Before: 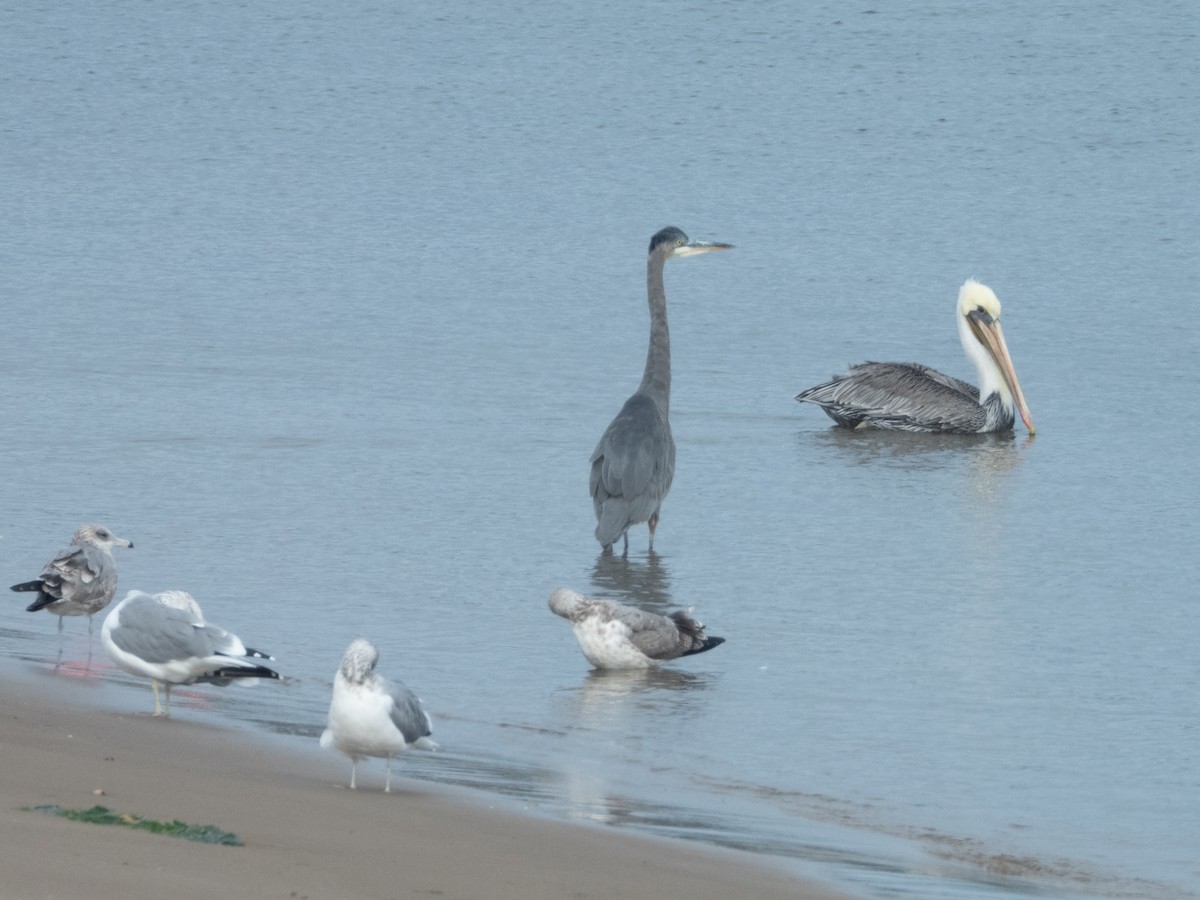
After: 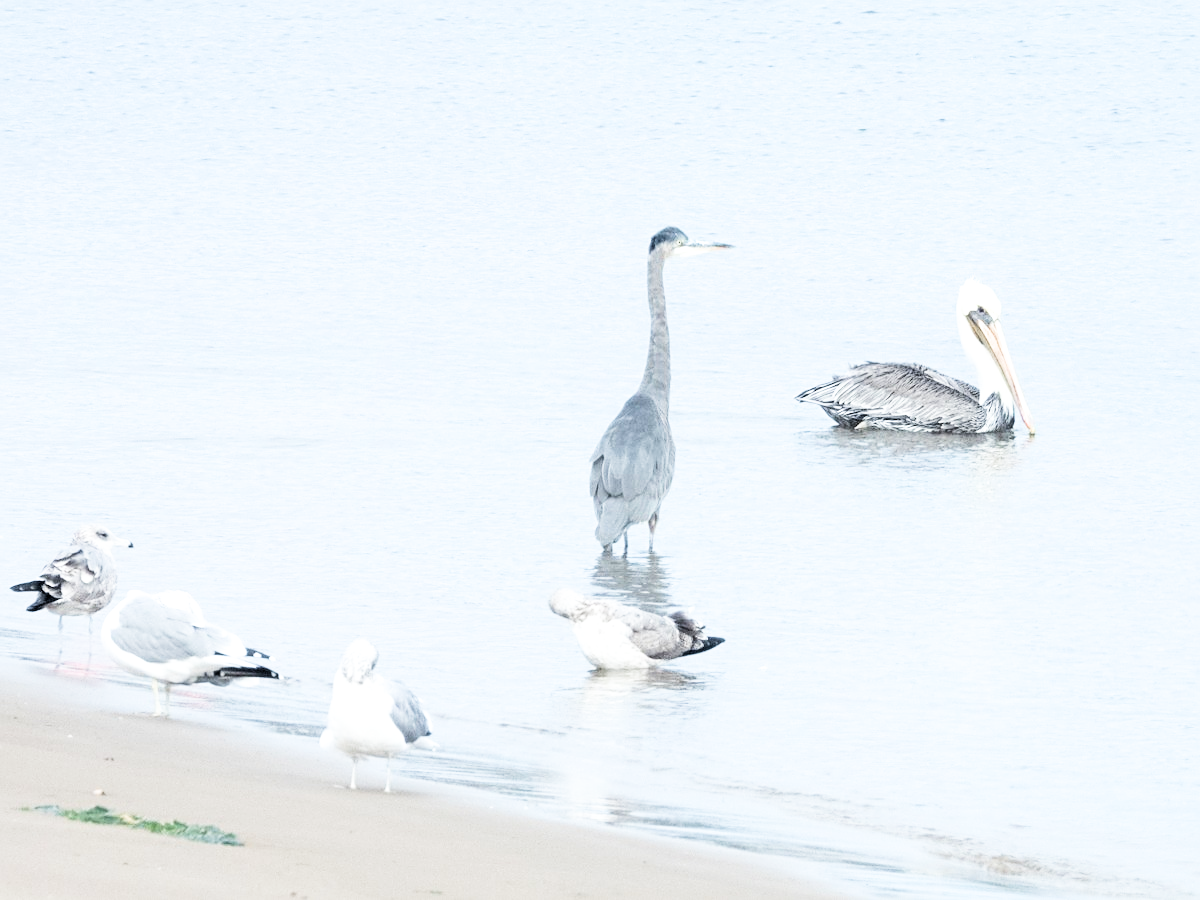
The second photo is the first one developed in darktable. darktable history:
filmic rgb: black relative exposure -5 EV, white relative exposure 3.5 EV, threshold 5.94 EV, hardness 3.19, contrast 1.513, highlights saturation mix -48.72%, enable highlight reconstruction true
exposure: exposure 2.002 EV, compensate highlight preservation false
tone equalizer: -8 EV 0.221 EV, -7 EV 0.426 EV, -6 EV 0.392 EV, -5 EV 0.223 EV, -3 EV -0.255 EV, -2 EV -0.412 EV, -1 EV -0.424 EV, +0 EV -0.263 EV
sharpen: on, module defaults
